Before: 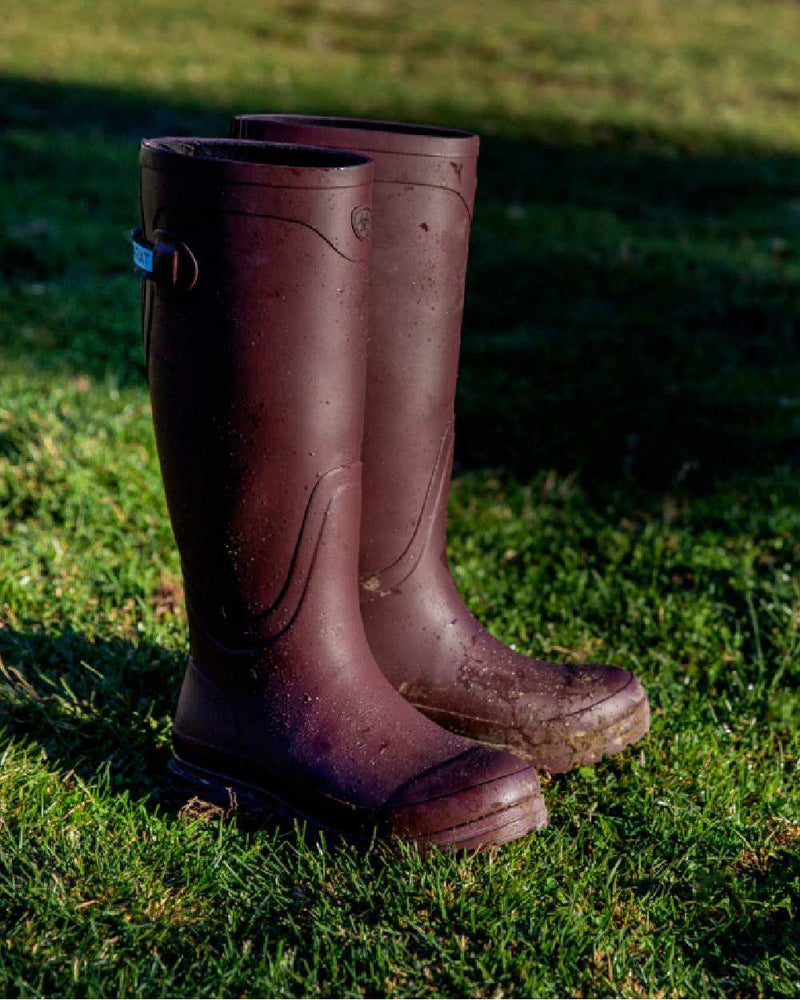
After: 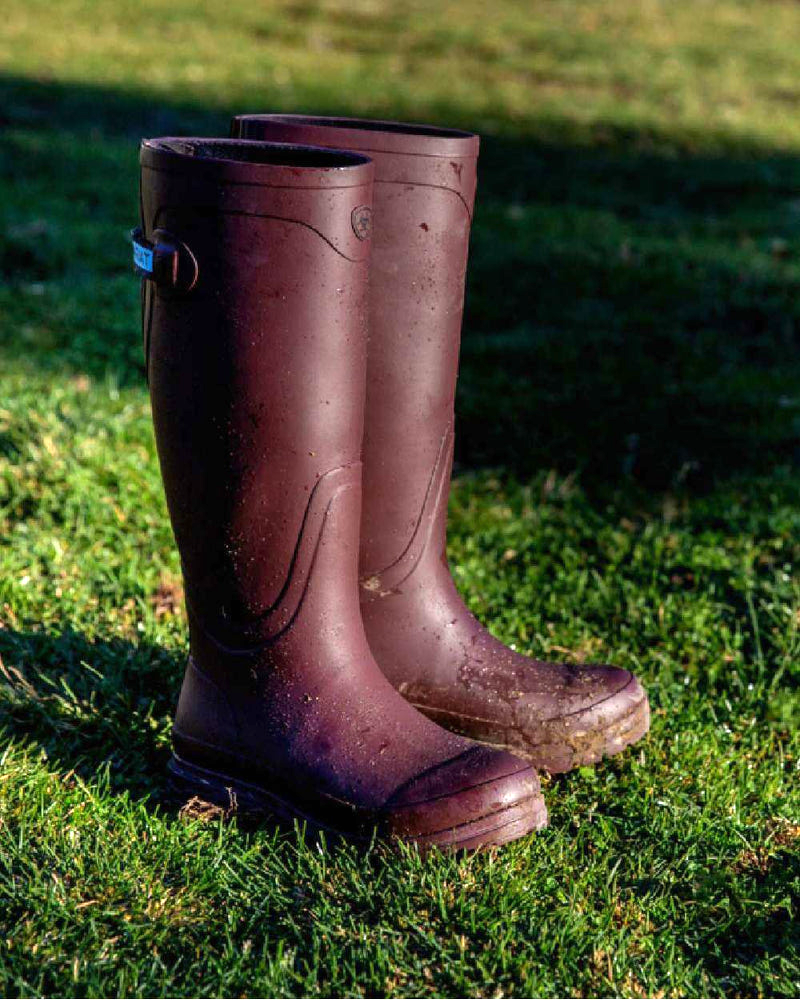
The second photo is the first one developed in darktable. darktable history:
exposure: black level correction 0, exposure 0.683 EV, compensate highlight preservation false
